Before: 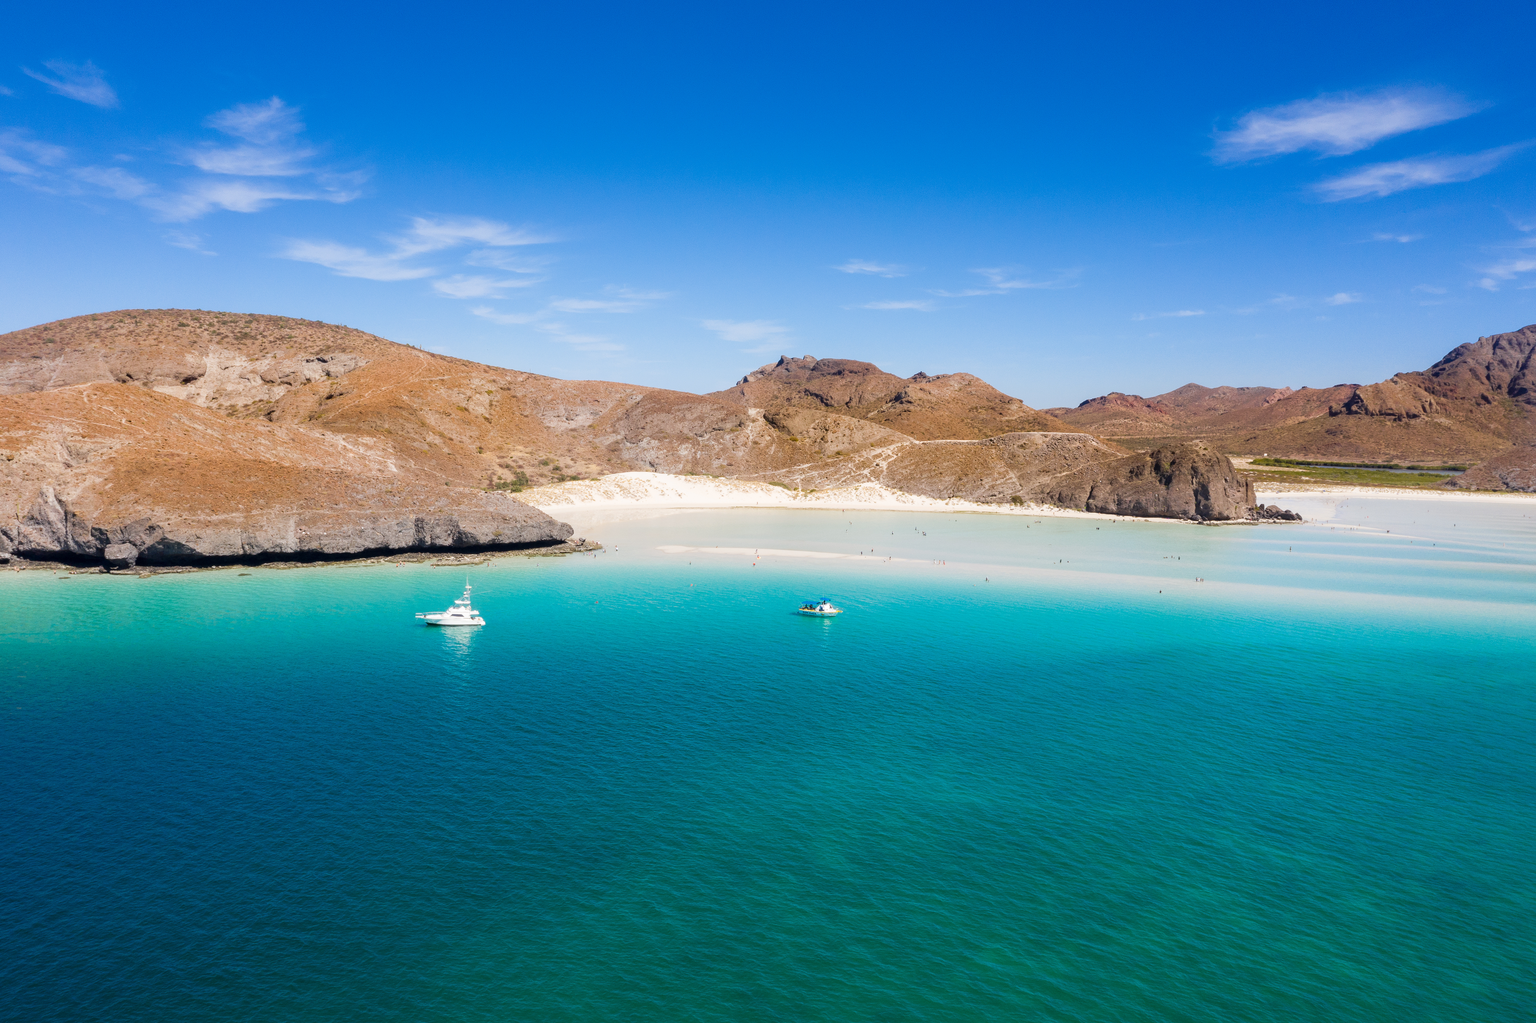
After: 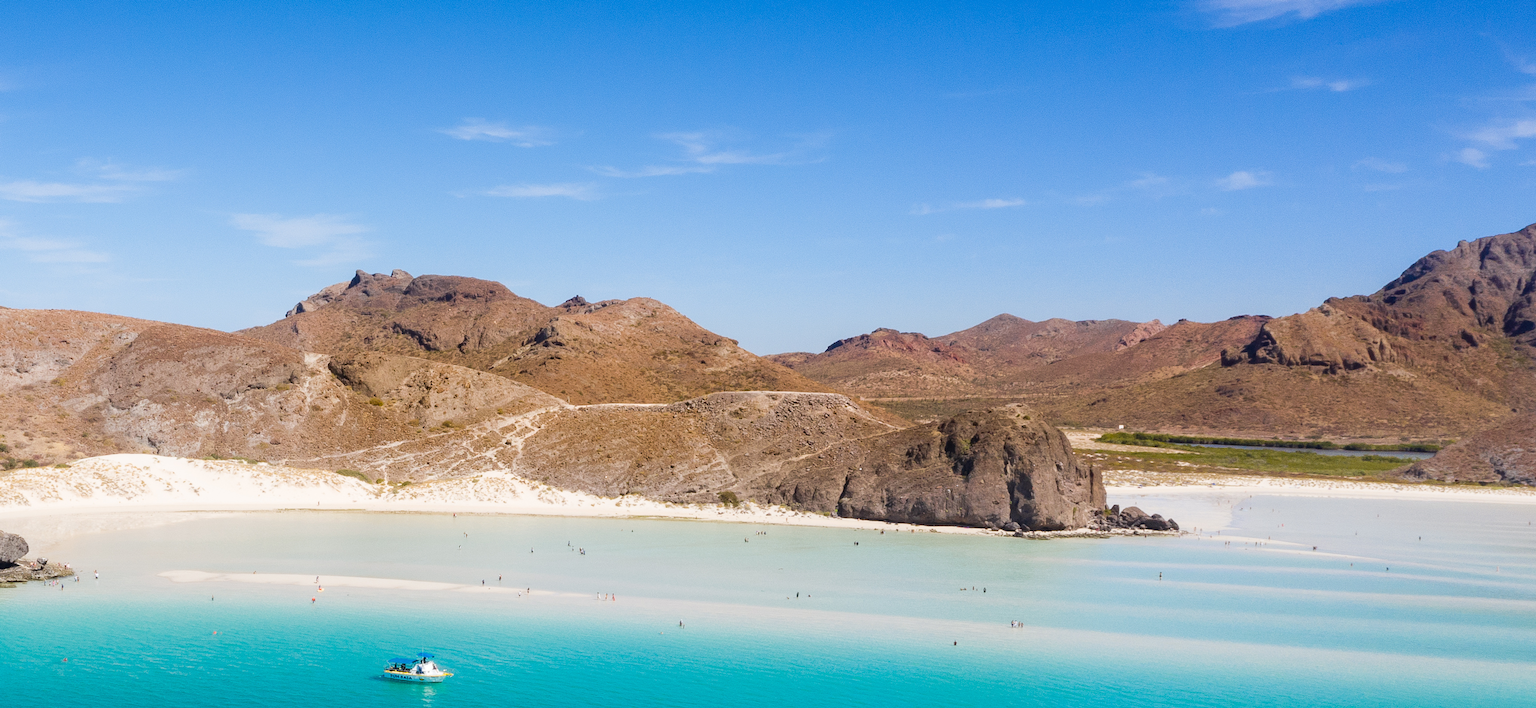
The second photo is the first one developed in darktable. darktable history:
crop: left 36.193%, top 18.072%, right 0.47%, bottom 38.076%
